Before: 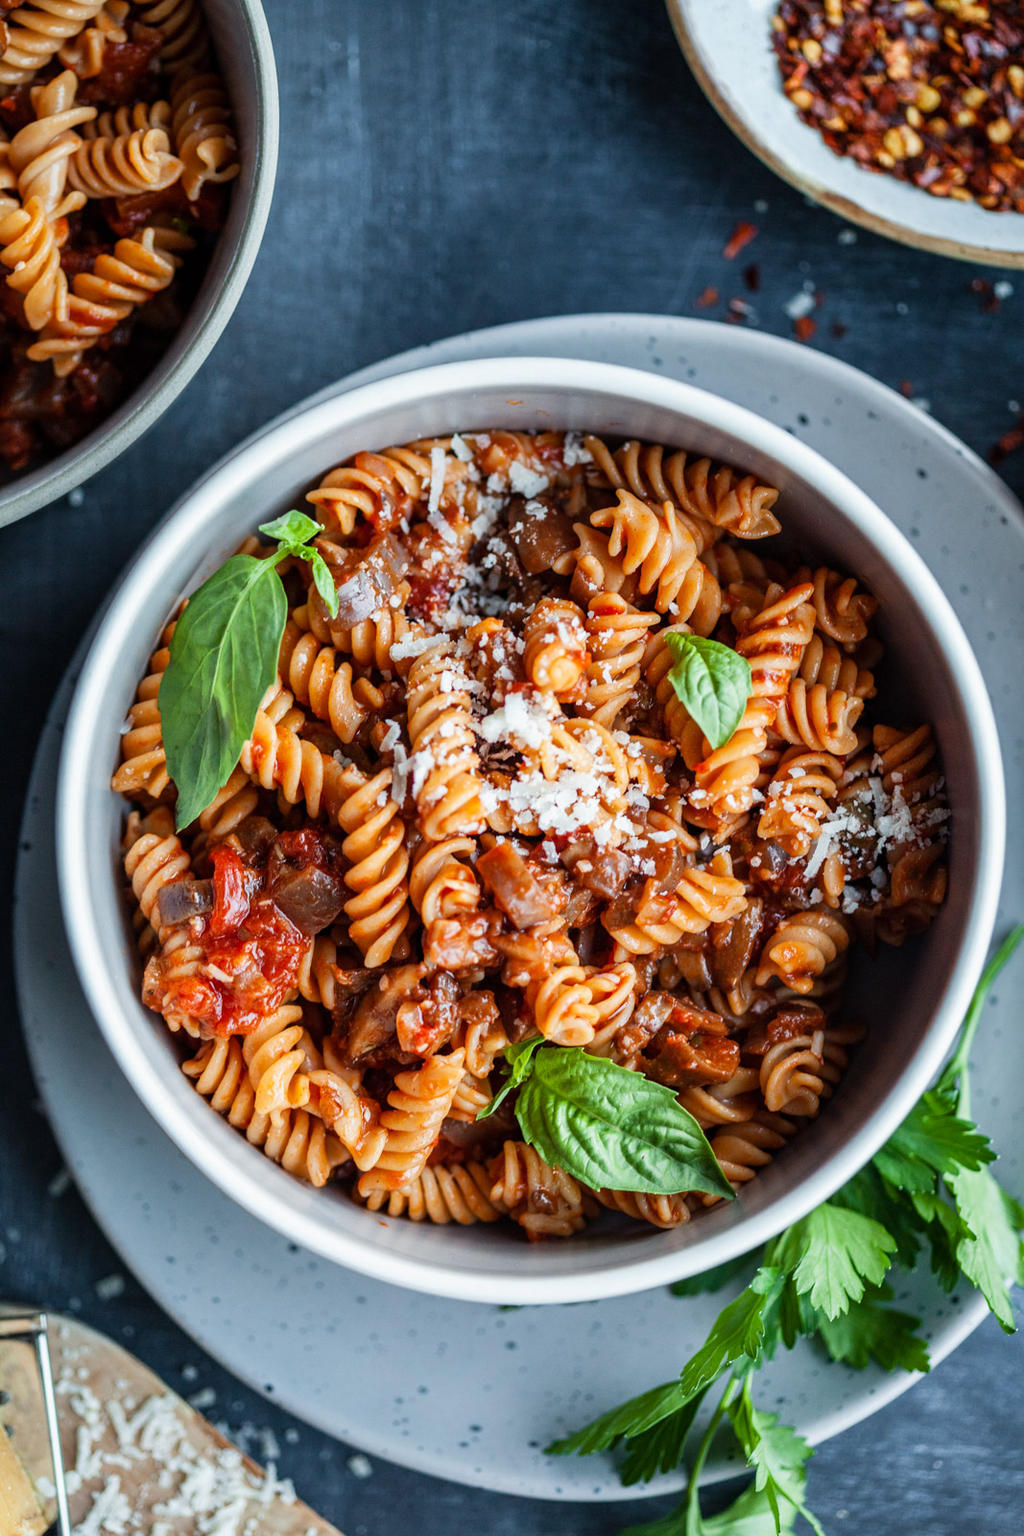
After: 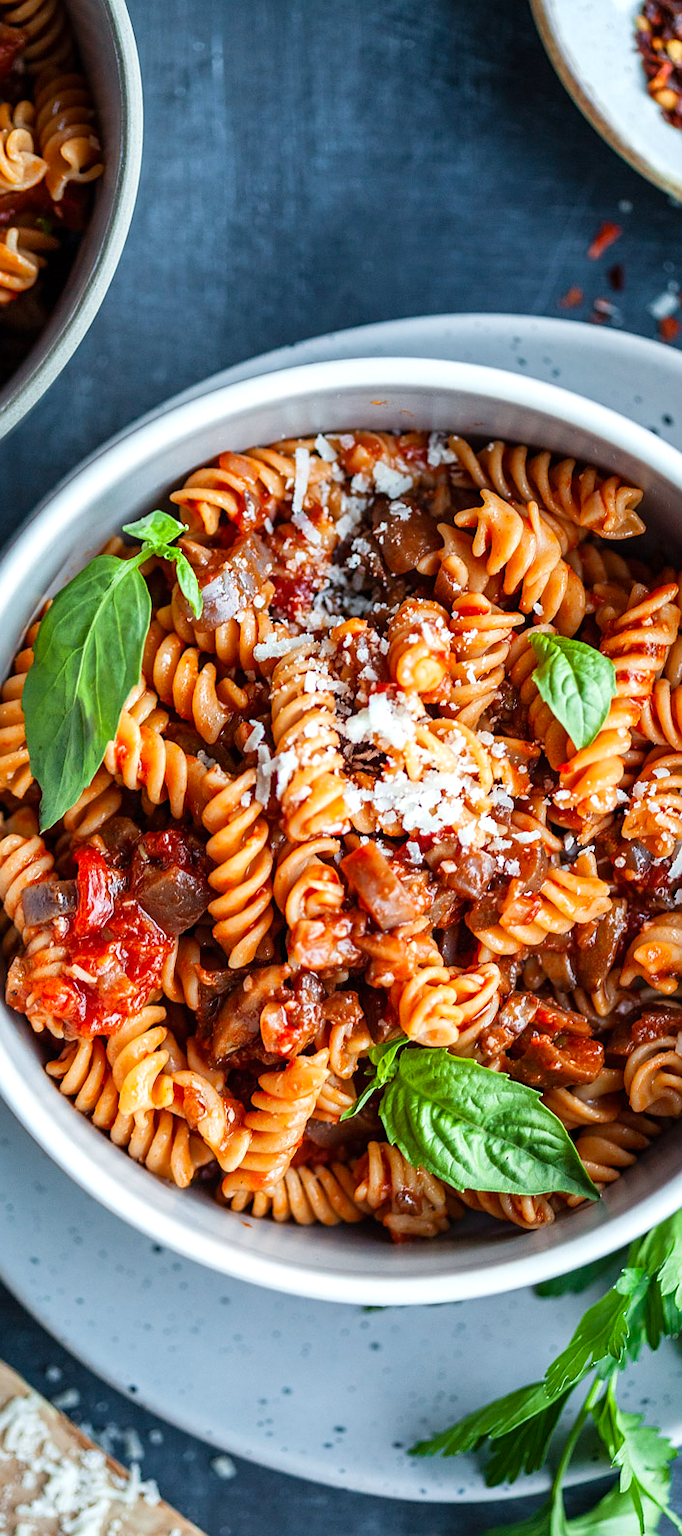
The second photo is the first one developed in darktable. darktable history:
contrast brightness saturation: saturation 0.13
exposure: exposure 0.205 EV, compensate highlight preservation false
crop and rotate: left 13.352%, right 19.962%
sharpen: radius 1.04
